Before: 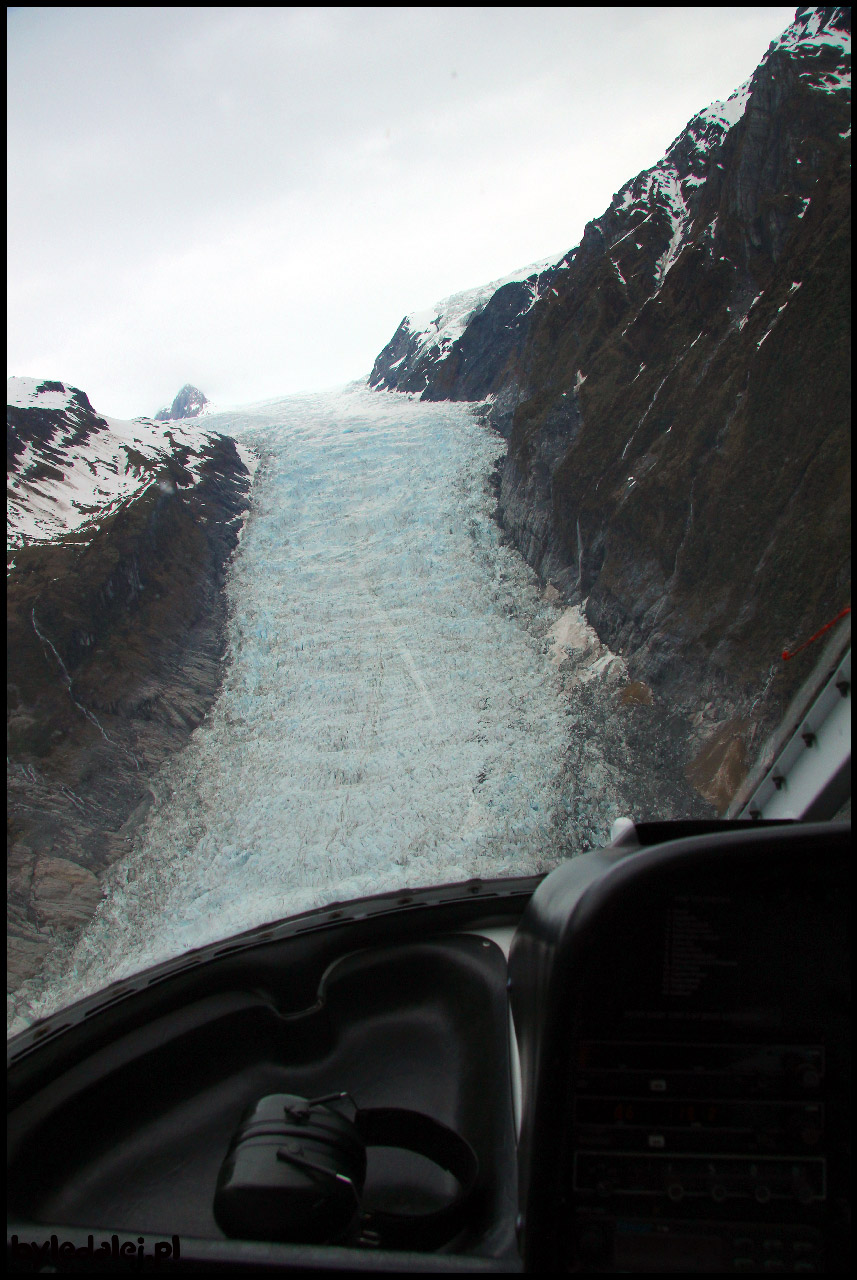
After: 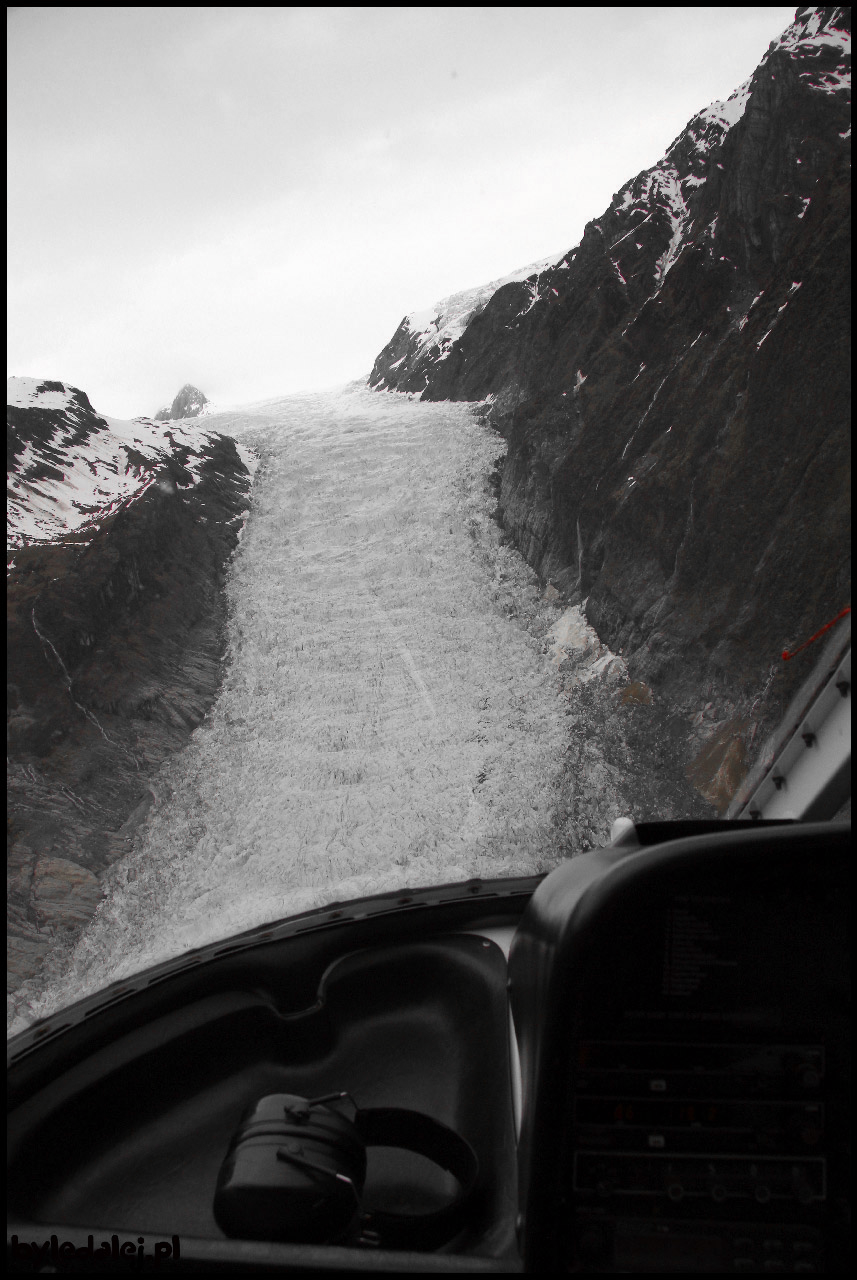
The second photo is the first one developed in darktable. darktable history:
exposure: exposure -0.041 EV, compensate highlight preservation false
color zones: curves: ch0 [(0, 0.447) (0.184, 0.543) (0.323, 0.476) (0.429, 0.445) (0.571, 0.443) (0.714, 0.451) (0.857, 0.452) (1, 0.447)]; ch1 [(0, 0.464) (0.176, 0.46) (0.287, 0.177) (0.429, 0.002) (0.571, 0) (0.714, 0) (0.857, 0) (1, 0.464)], mix 20%
